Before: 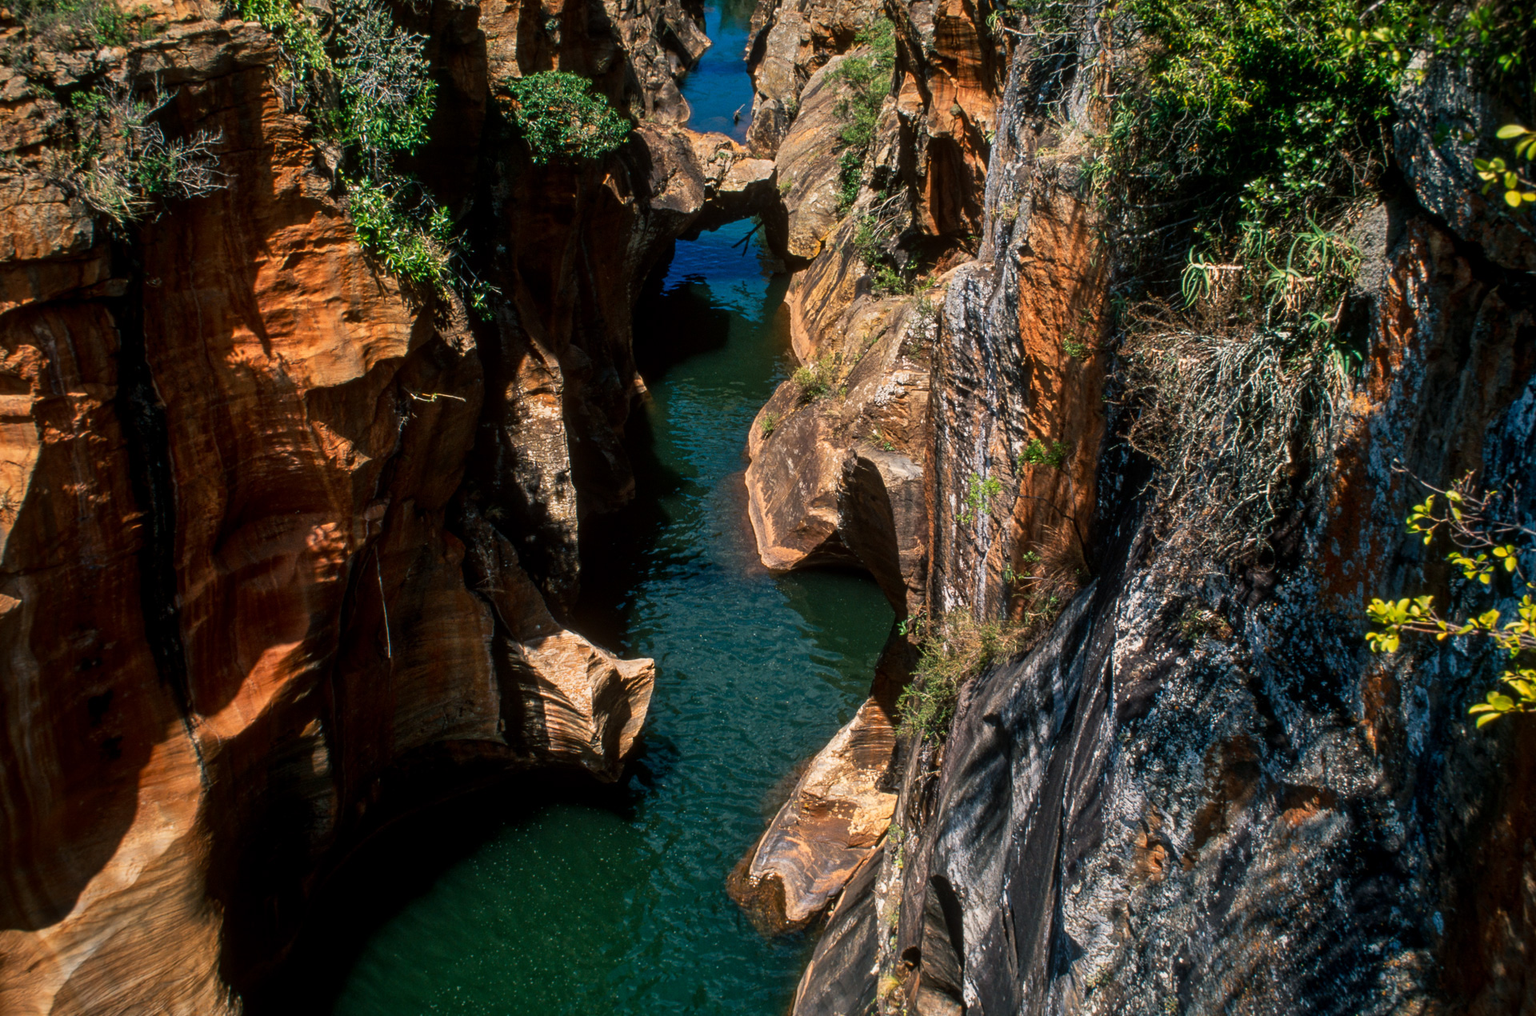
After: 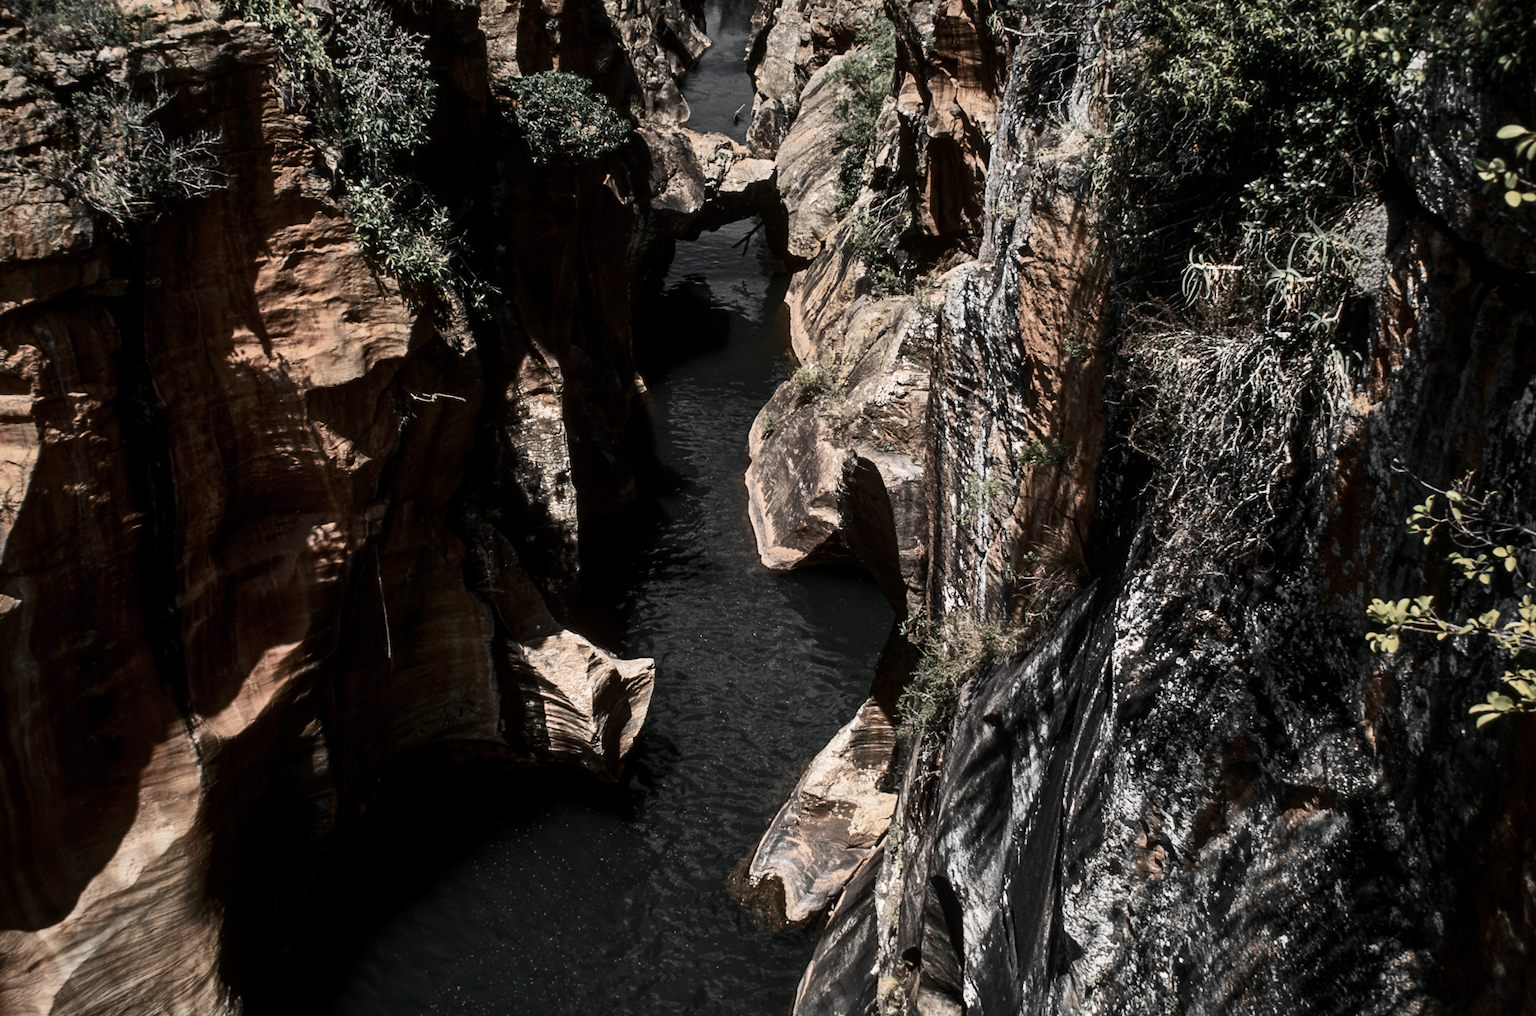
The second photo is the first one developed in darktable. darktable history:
color zones: curves: ch0 [(0, 0.613) (0.01, 0.613) (0.245, 0.448) (0.498, 0.529) (0.642, 0.665) (0.879, 0.777) (0.99, 0.613)]; ch1 [(0, 0.035) (0.121, 0.189) (0.259, 0.197) (0.415, 0.061) (0.589, 0.022) (0.732, 0.022) (0.857, 0.026) (0.991, 0.053)]
contrast brightness saturation: contrast 0.28
color balance rgb: on, module defaults
